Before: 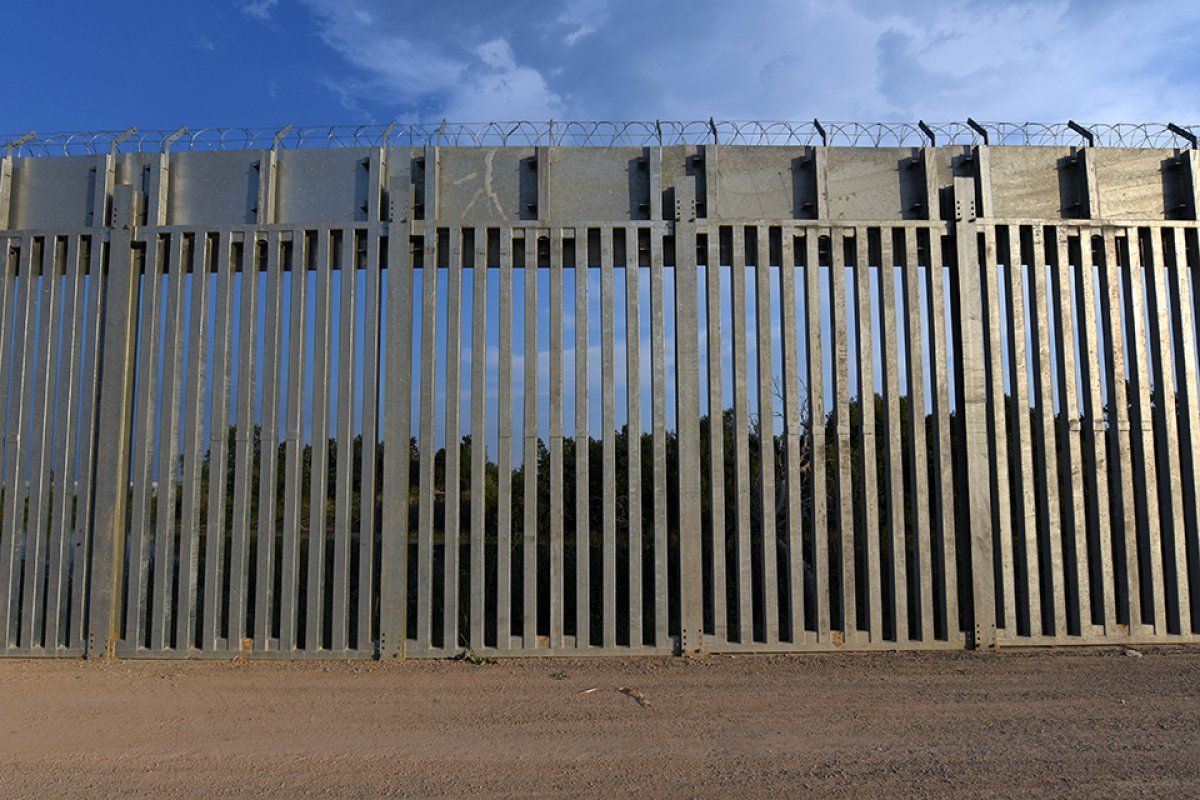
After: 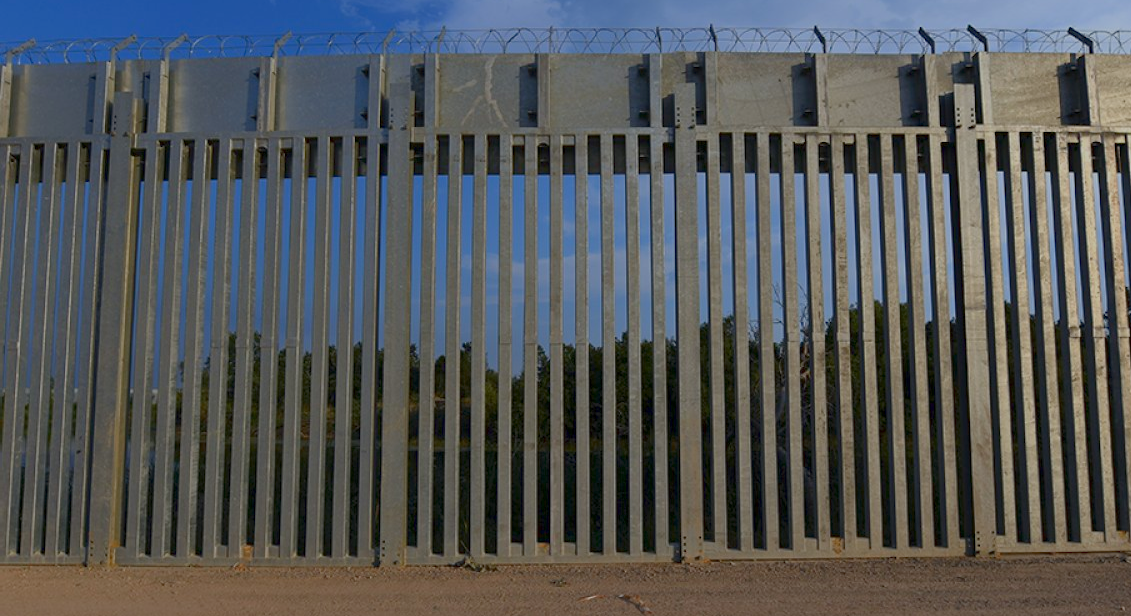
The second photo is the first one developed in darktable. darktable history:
crop and rotate: angle 0.03°, top 11.643%, right 5.651%, bottom 11.189%
color balance rgb: contrast -30%
contrast brightness saturation: brightness -0.09
